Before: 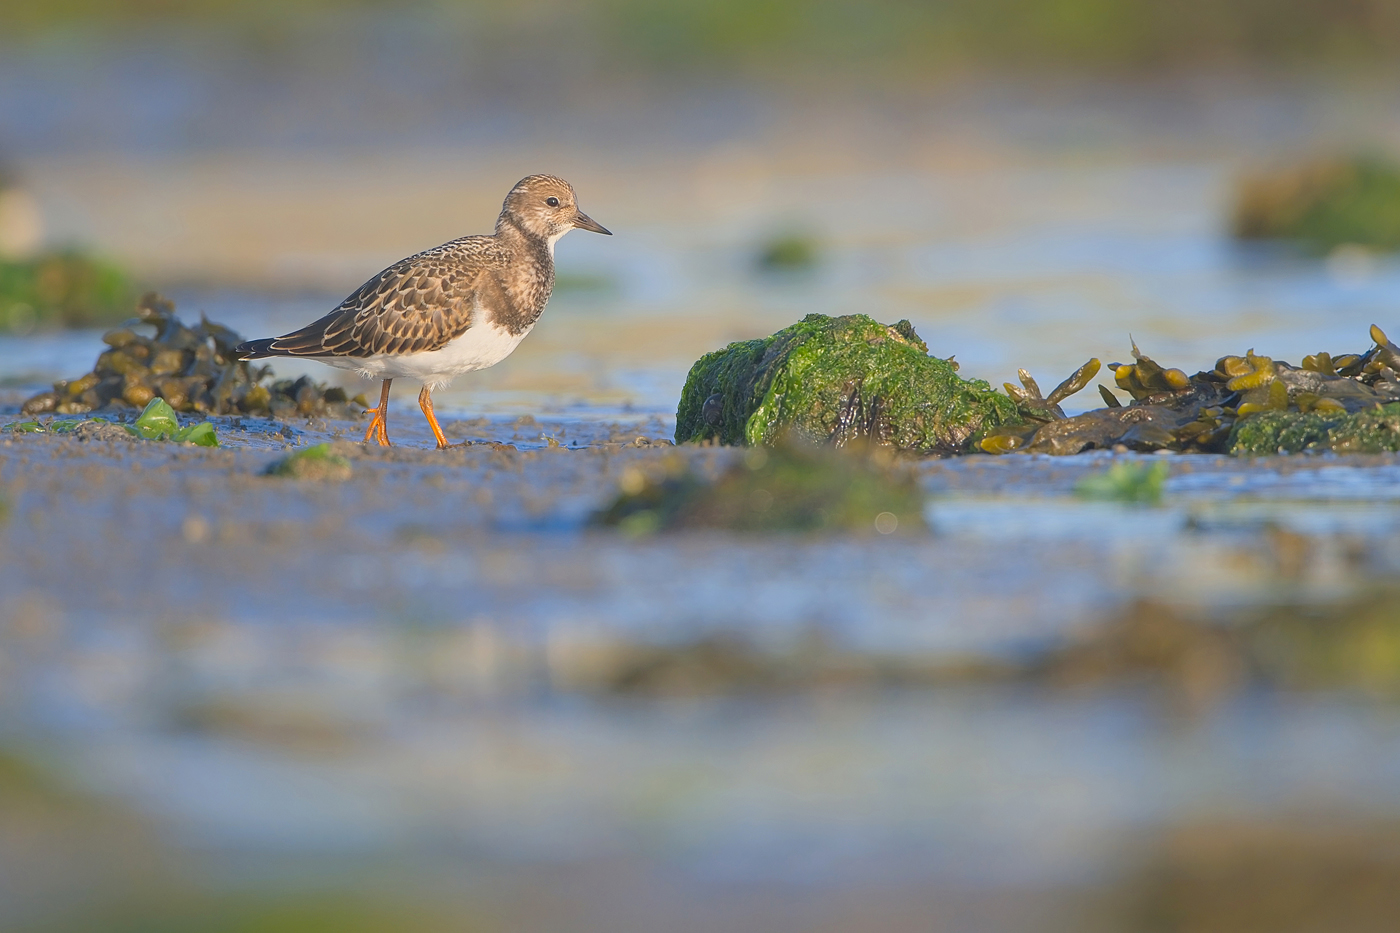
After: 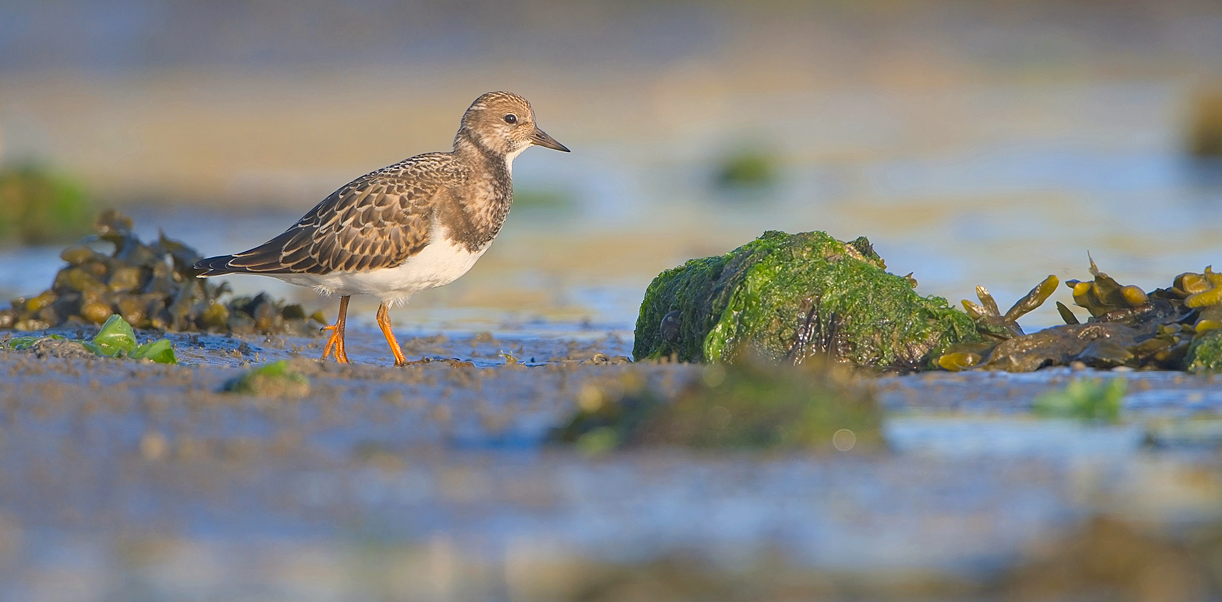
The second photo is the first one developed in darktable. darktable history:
haze removal: compatibility mode true, adaptive false
crop: left 3.015%, top 8.969%, right 9.647%, bottom 26.457%
